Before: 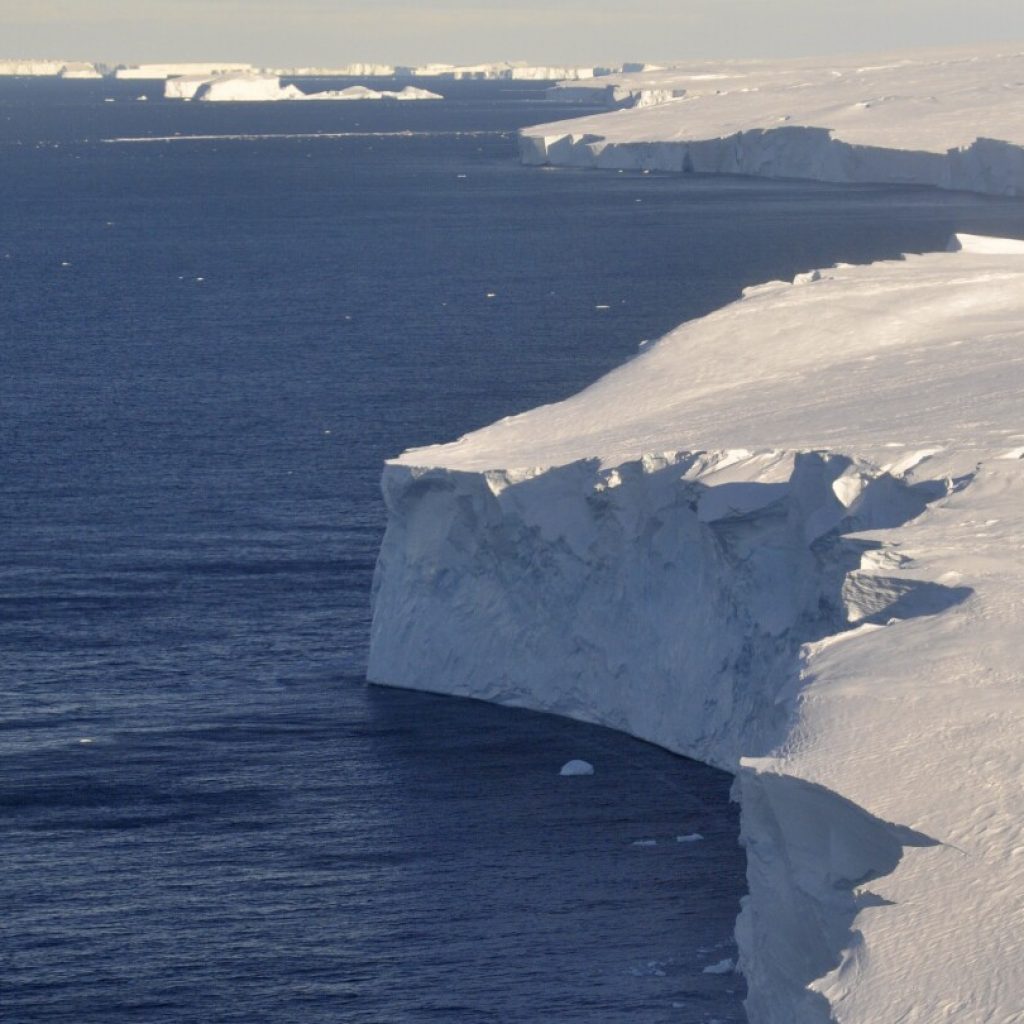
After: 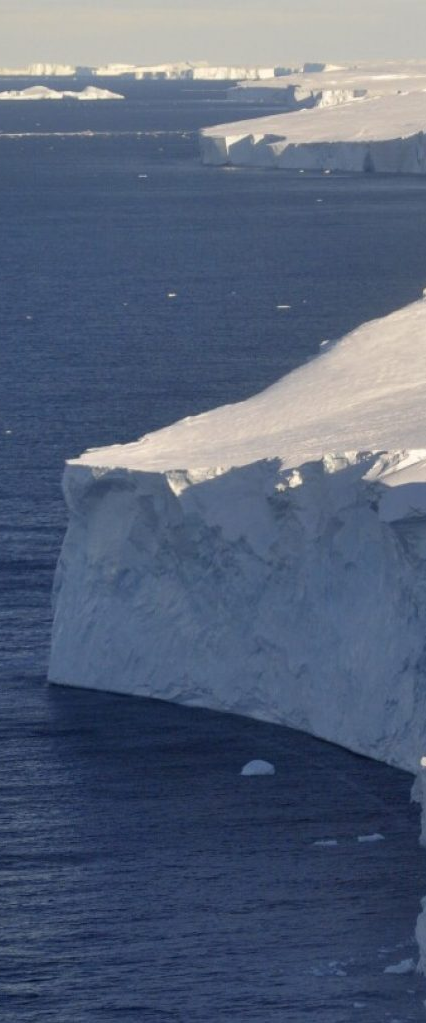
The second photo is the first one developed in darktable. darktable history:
crop: left 31.197%, right 27.198%
